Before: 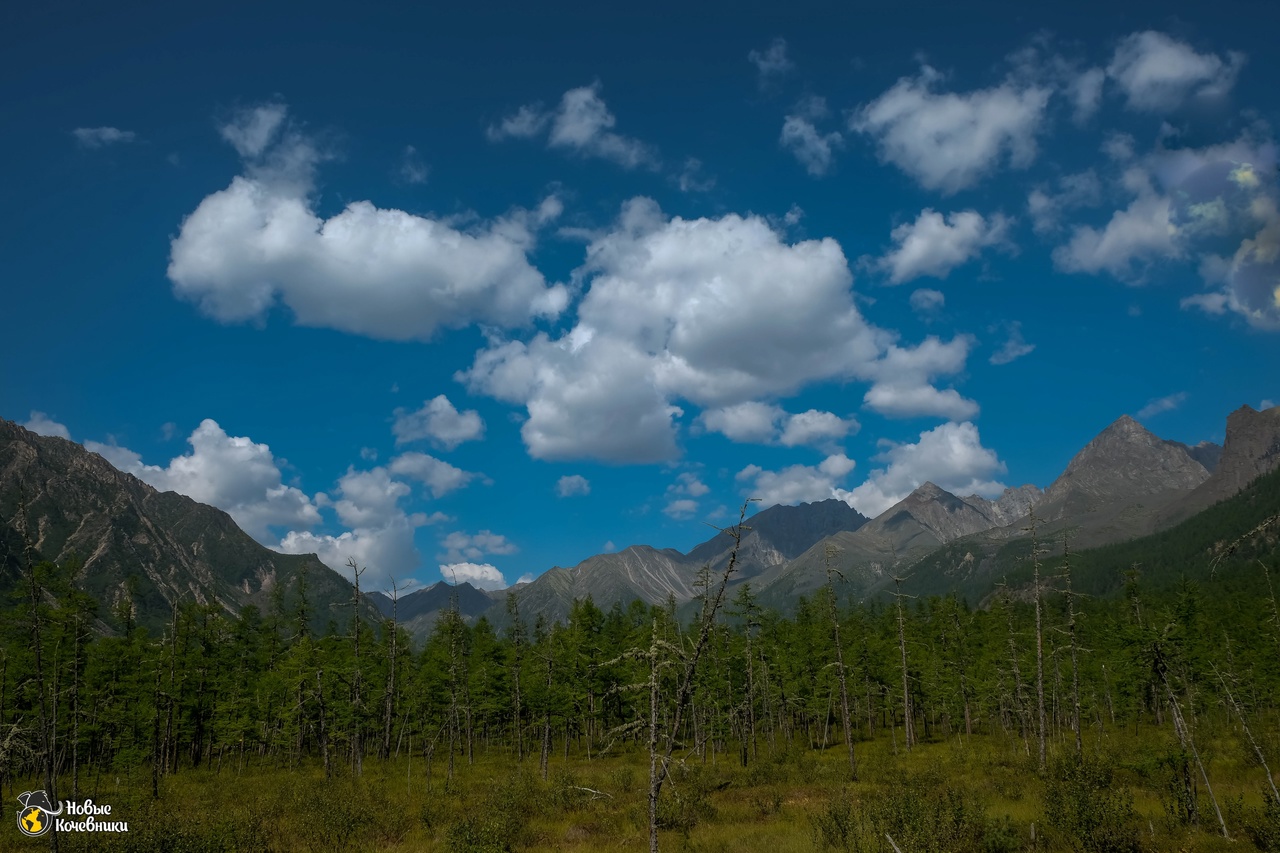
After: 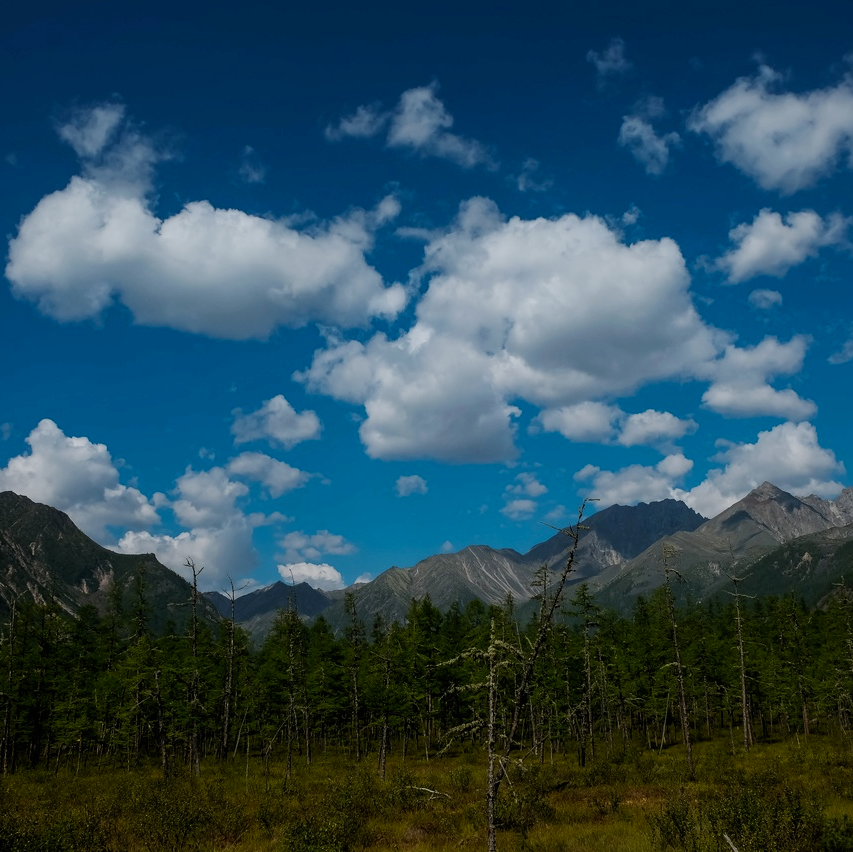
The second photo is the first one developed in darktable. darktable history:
sigmoid: skew -0.2, preserve hue 0%, red attenuation 0.1, red rotation 0.035, green attenuation 0.1, green rotation -0.017, blue attenuation 0.15, blue rotation -0.052, base primaries Rec2020
crop and rotate: left 12.673%, right 20.66%
